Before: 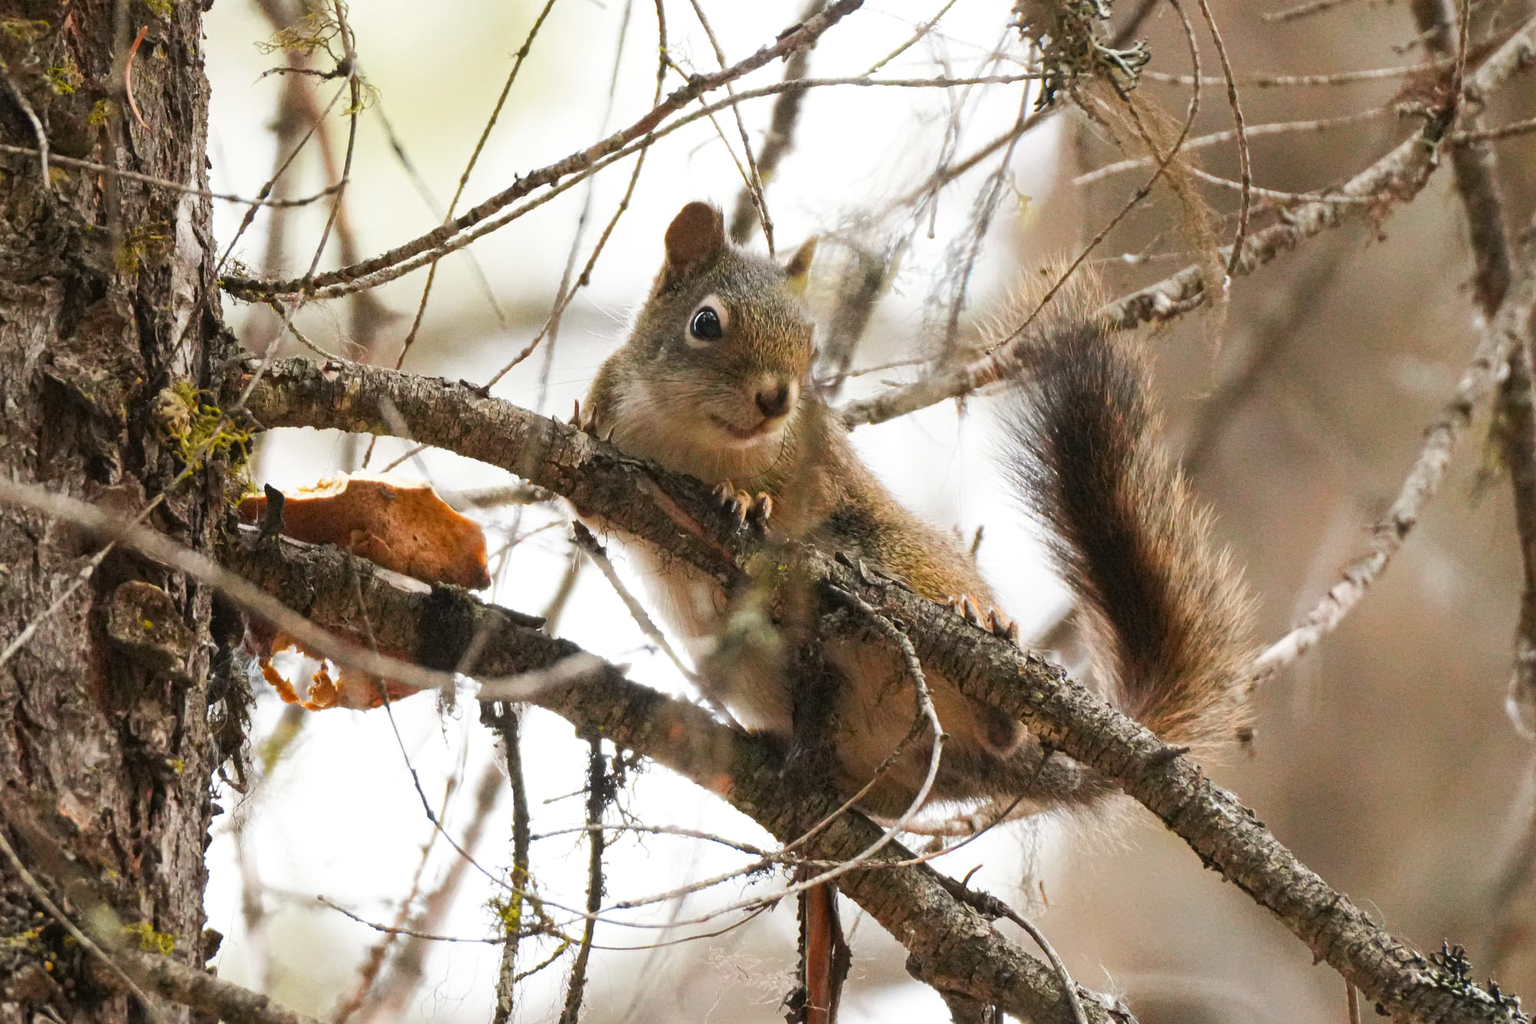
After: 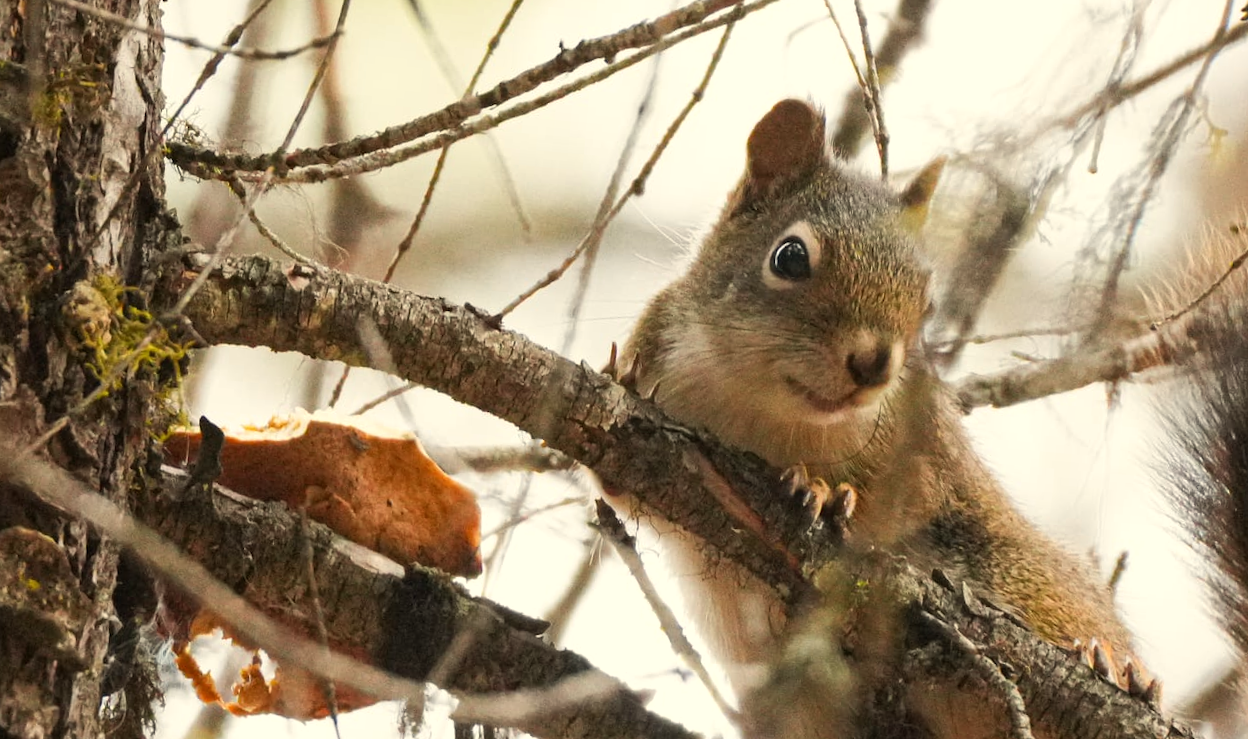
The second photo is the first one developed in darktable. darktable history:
white balance: red 1.029, blue 0.92
crop and rotate: angle -4.99°, left 2.122%, top 6.945%, right 27.566%, bottom 30.519%
